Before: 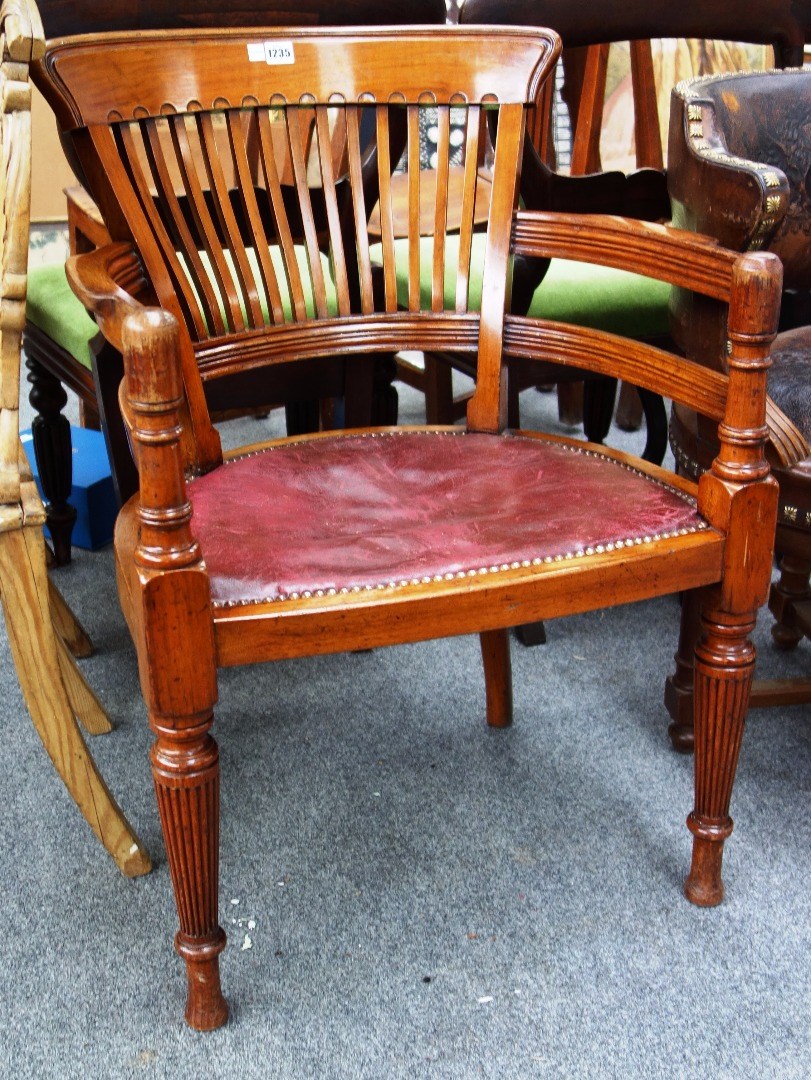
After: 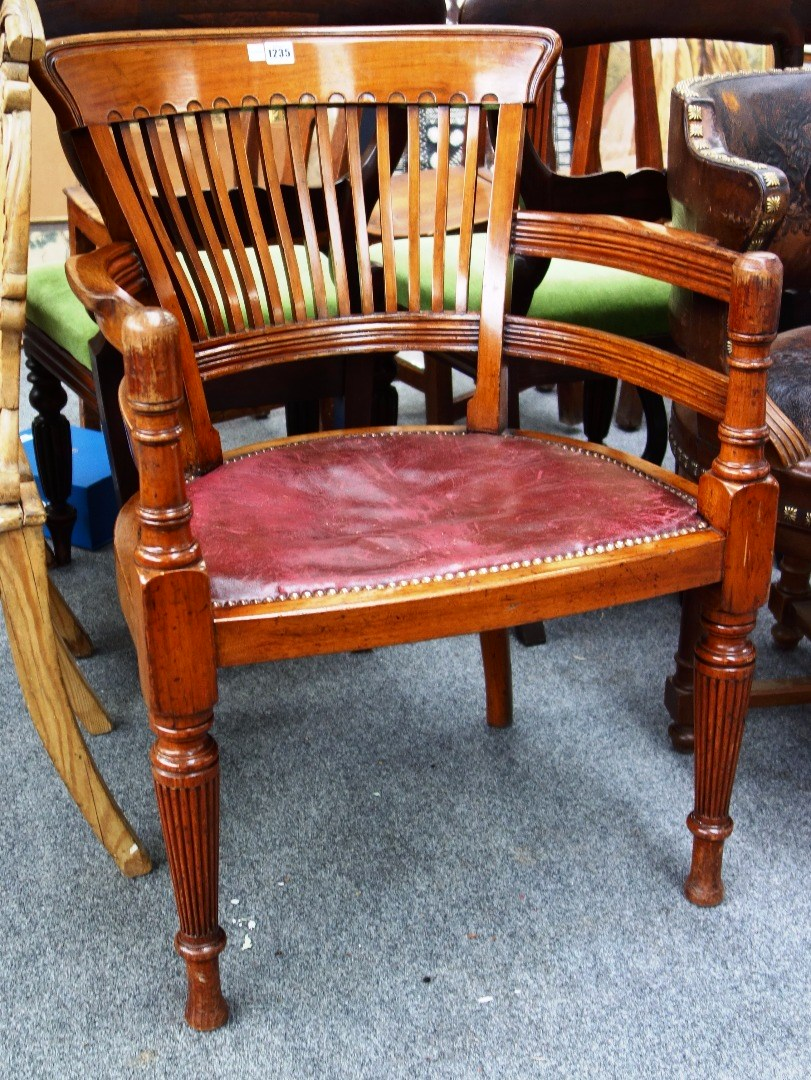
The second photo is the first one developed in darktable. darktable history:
contrast brightness saturation: contrast 0.083, saturation 0.024
